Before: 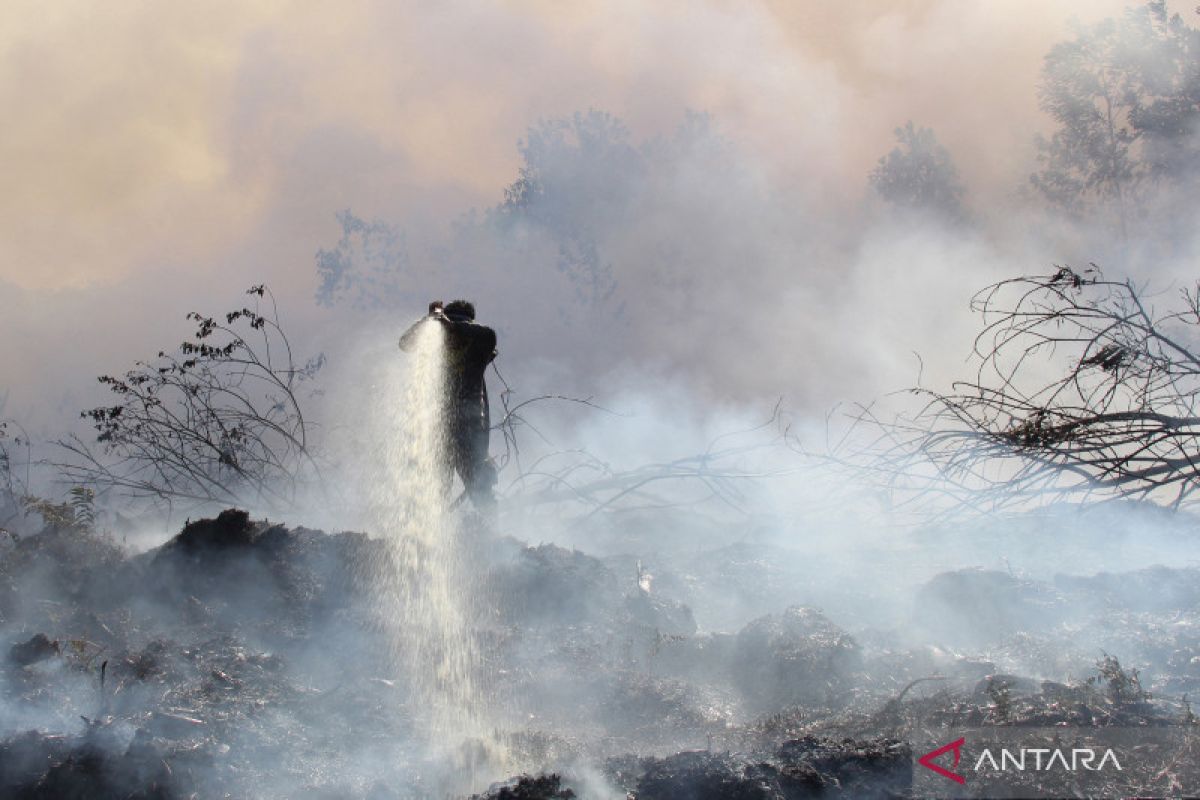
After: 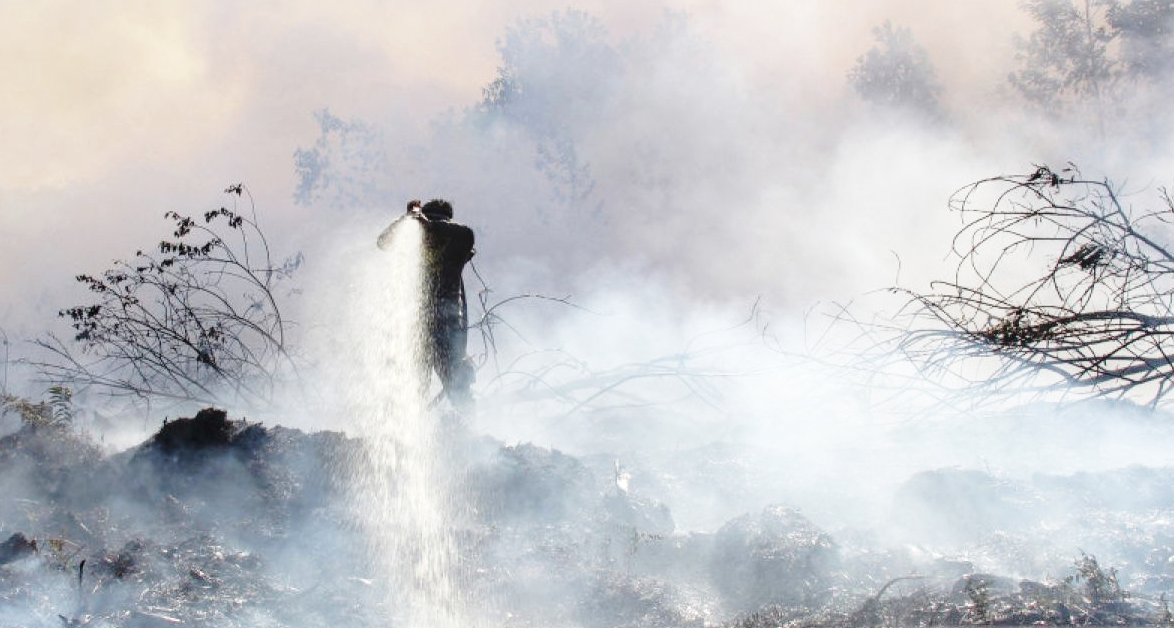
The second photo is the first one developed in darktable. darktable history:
crop and rotate: left 1.891%, top 12.702%, right 0.264%, bottom 8.735%
tone curve: curves: ch0 [(0, 0) (0.003, 0.032) (0.011, 0.034) (0.025, 0.039) (0.044, 0.055) (0.069, 0.078) (0.1, 0.111) (0.136, 0.147) (0.177, 0.191) (0.224, 0.238) (0.277, 0.291) (0.335, 0.35) (0.399, 0.41) (0.468, 0.48) (0.543, 0.547) (0.623, 0.621) (0.709, 0.699) (0.801, 0.789) (0.898, 0.884) (1, 1)], color space Lab, independent channels, preserve colors none
base curve: curves: ch0 [(0, 0) (0.028, 0.03) (0.121, 0.232) (0.46, 0.748) (0.859, 0.968) (1, 1)], preserve colors none
local contrast: on, module defaults
